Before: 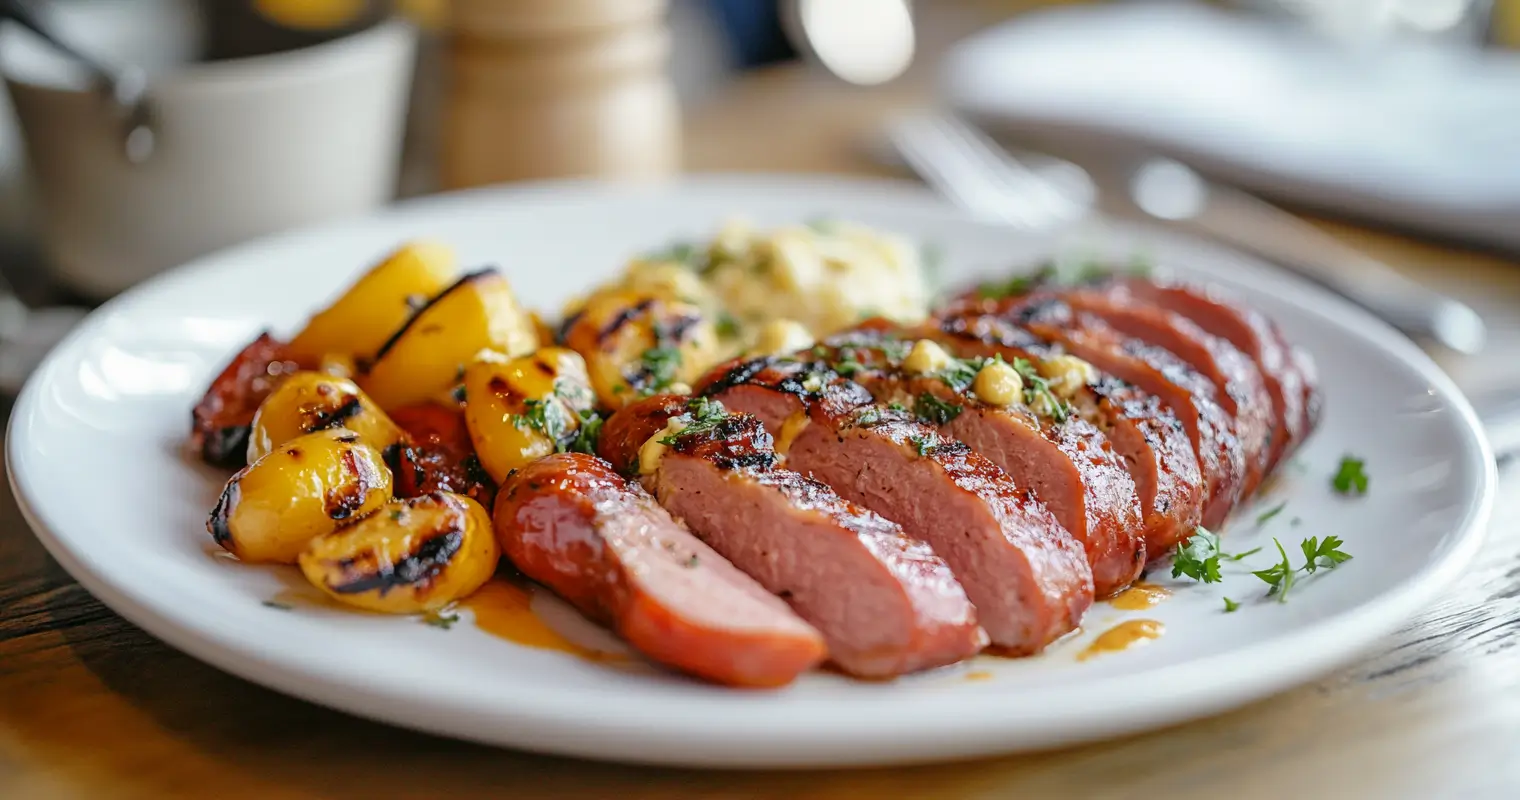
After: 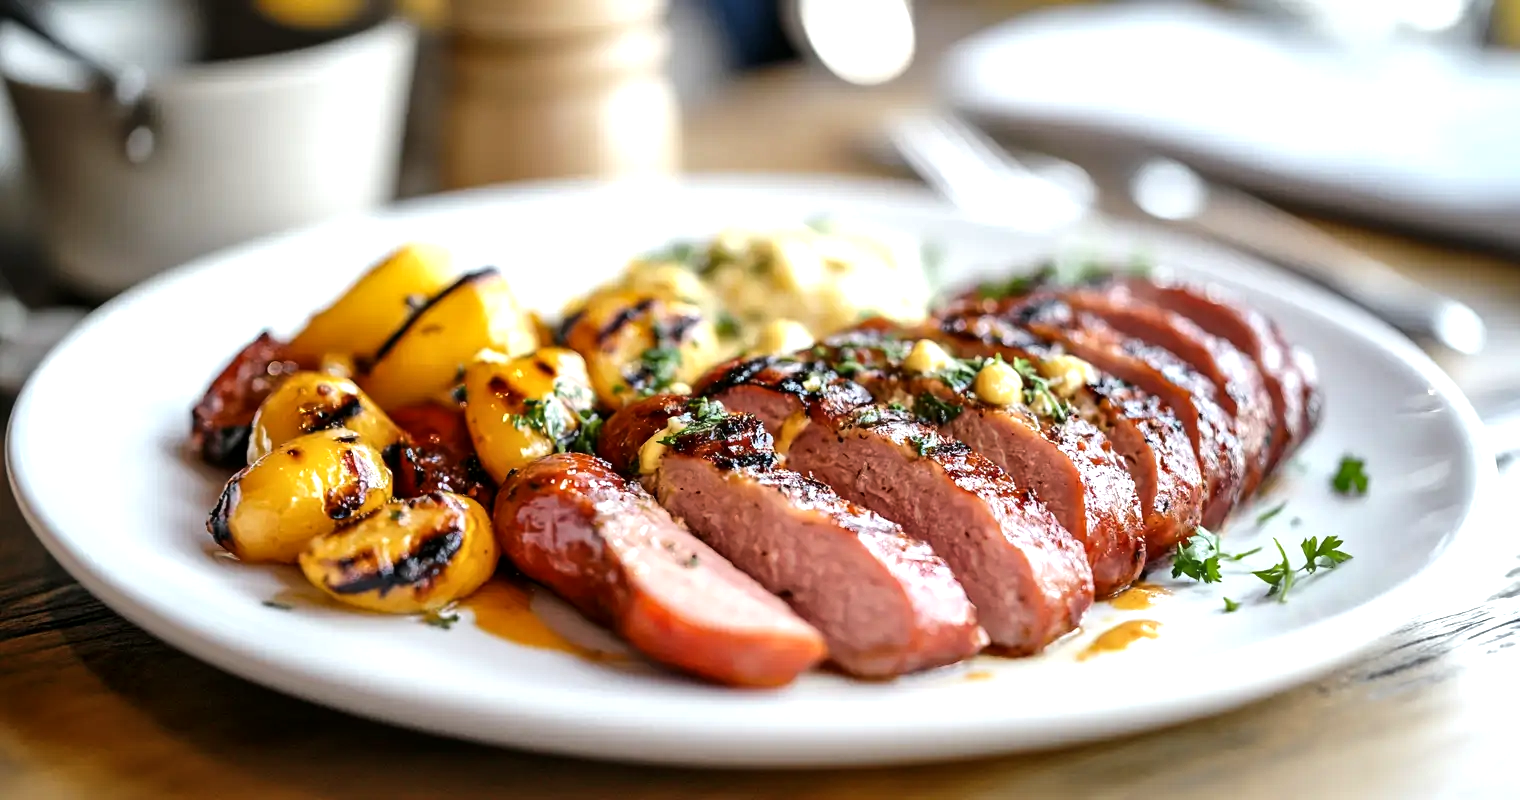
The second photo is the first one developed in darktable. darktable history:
tone equalizer: -8 EV -0.75 EV, -7 EV -0.7 EV, -6 EV -0.6 EV, -5 EV -0.4 EV, -3 EV 0.4 EV, -2 EV 0.6 EV, -1 EV 0.7 EV, +0 EV 0.75 EV, edges refinement/feathering 500, mask exposure compensation -1.57 EV, preserve details no
local contrast: mode bilateral grid, contrast 20, coarseness 50, detail 130%, midtone range 0.2
